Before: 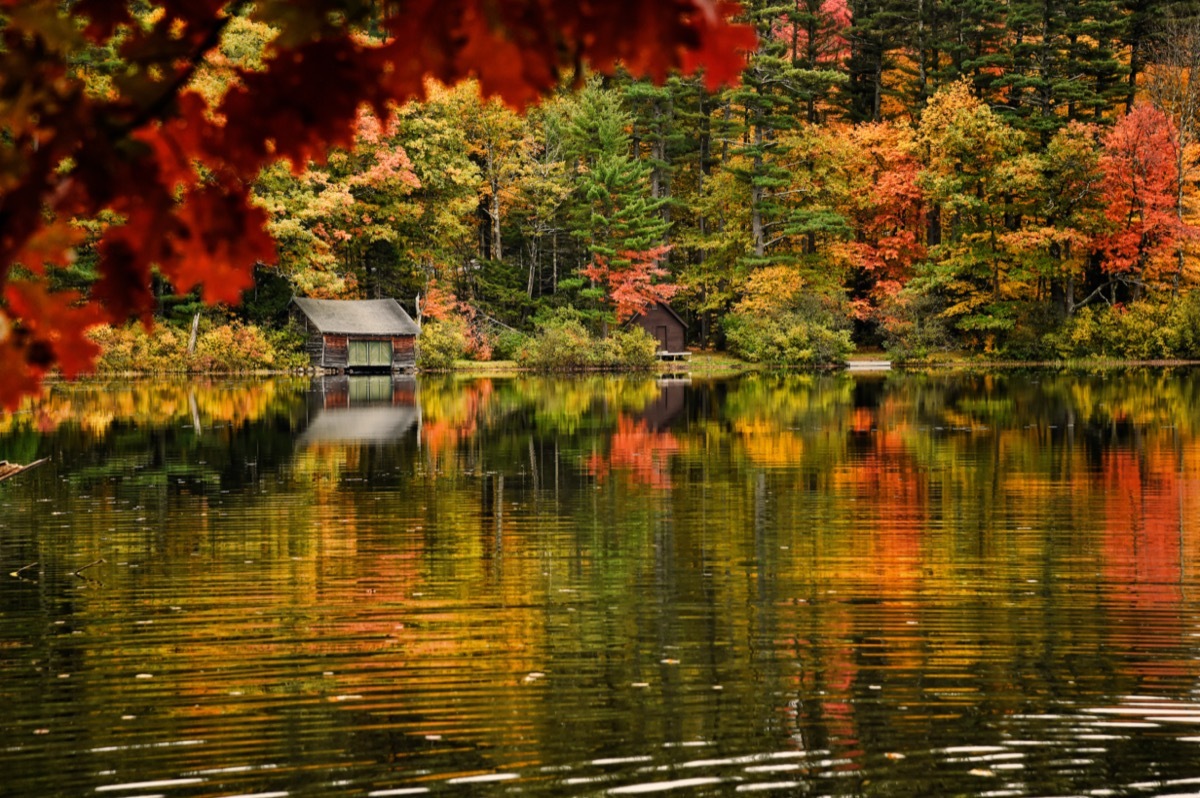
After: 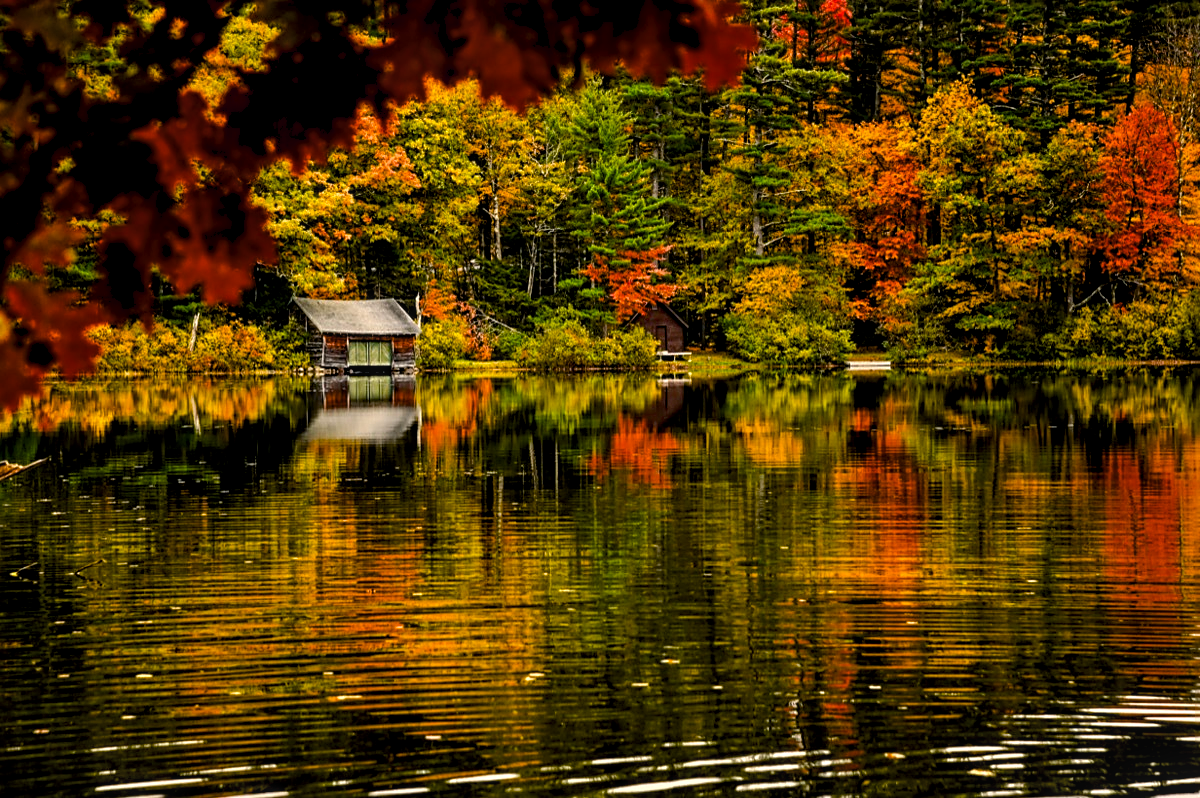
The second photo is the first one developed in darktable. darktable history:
sharpen: amount 0.496
color balance rgb: global offset › luminance -0.897%, perceptual saturation grading › global saturation 29.929%, perceptual brilliance grading › highlights 6.376%, perceptual brilliance grading › mid-tones 16.911%, perceptual brilliance grading › shadows -5.229%, global vibrance 9.334%, contrast 14.825%, saturation formula JzAzBz (2021)
local contrast: on, module defaults
